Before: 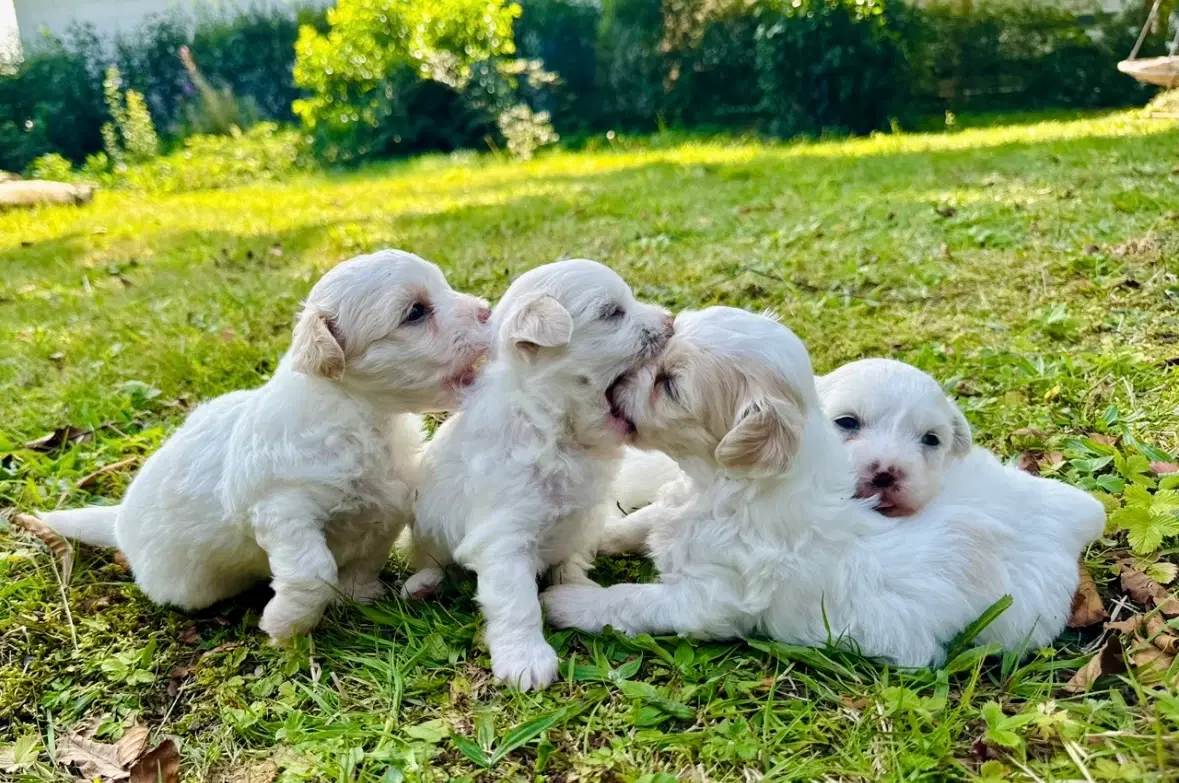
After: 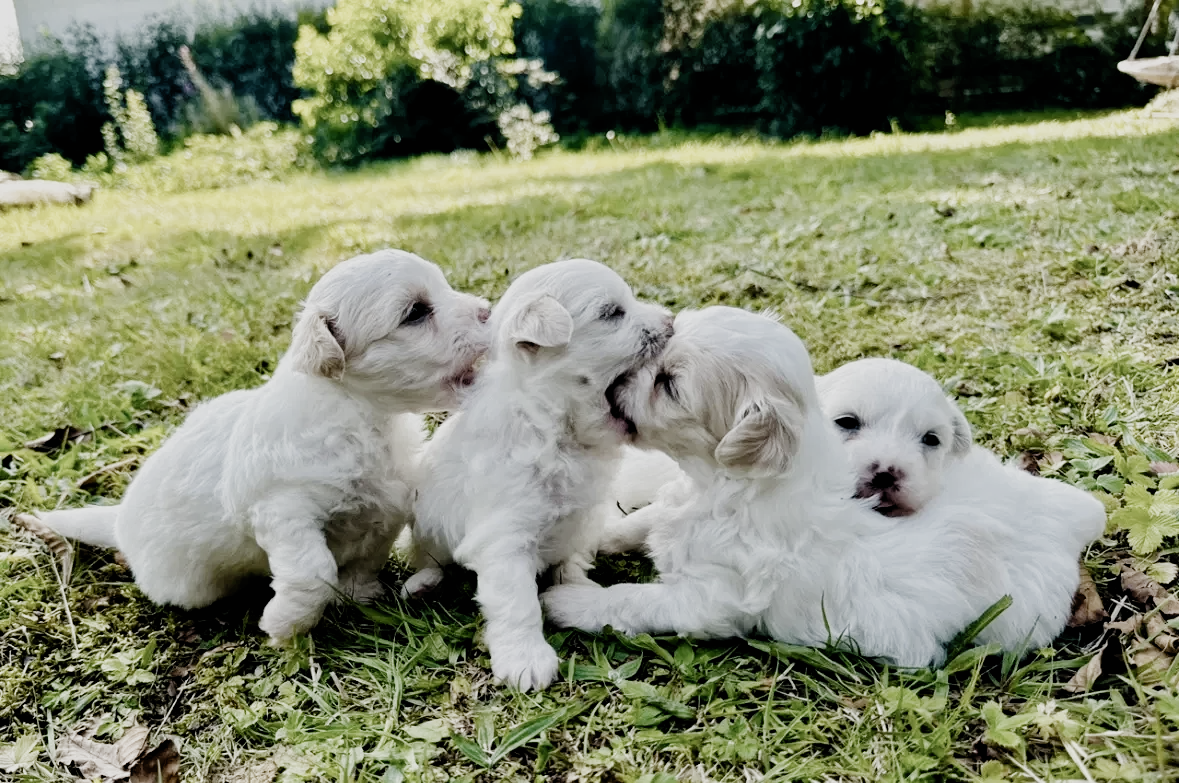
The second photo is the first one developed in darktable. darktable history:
filmic rgb: black relative exposure -5.09 EV, white relative exposure 3.97 EV, hardness 2.88, contrast 1.301, highlights saturation mix -28.73%, preserve chrominance no, color science v4 (2020)
